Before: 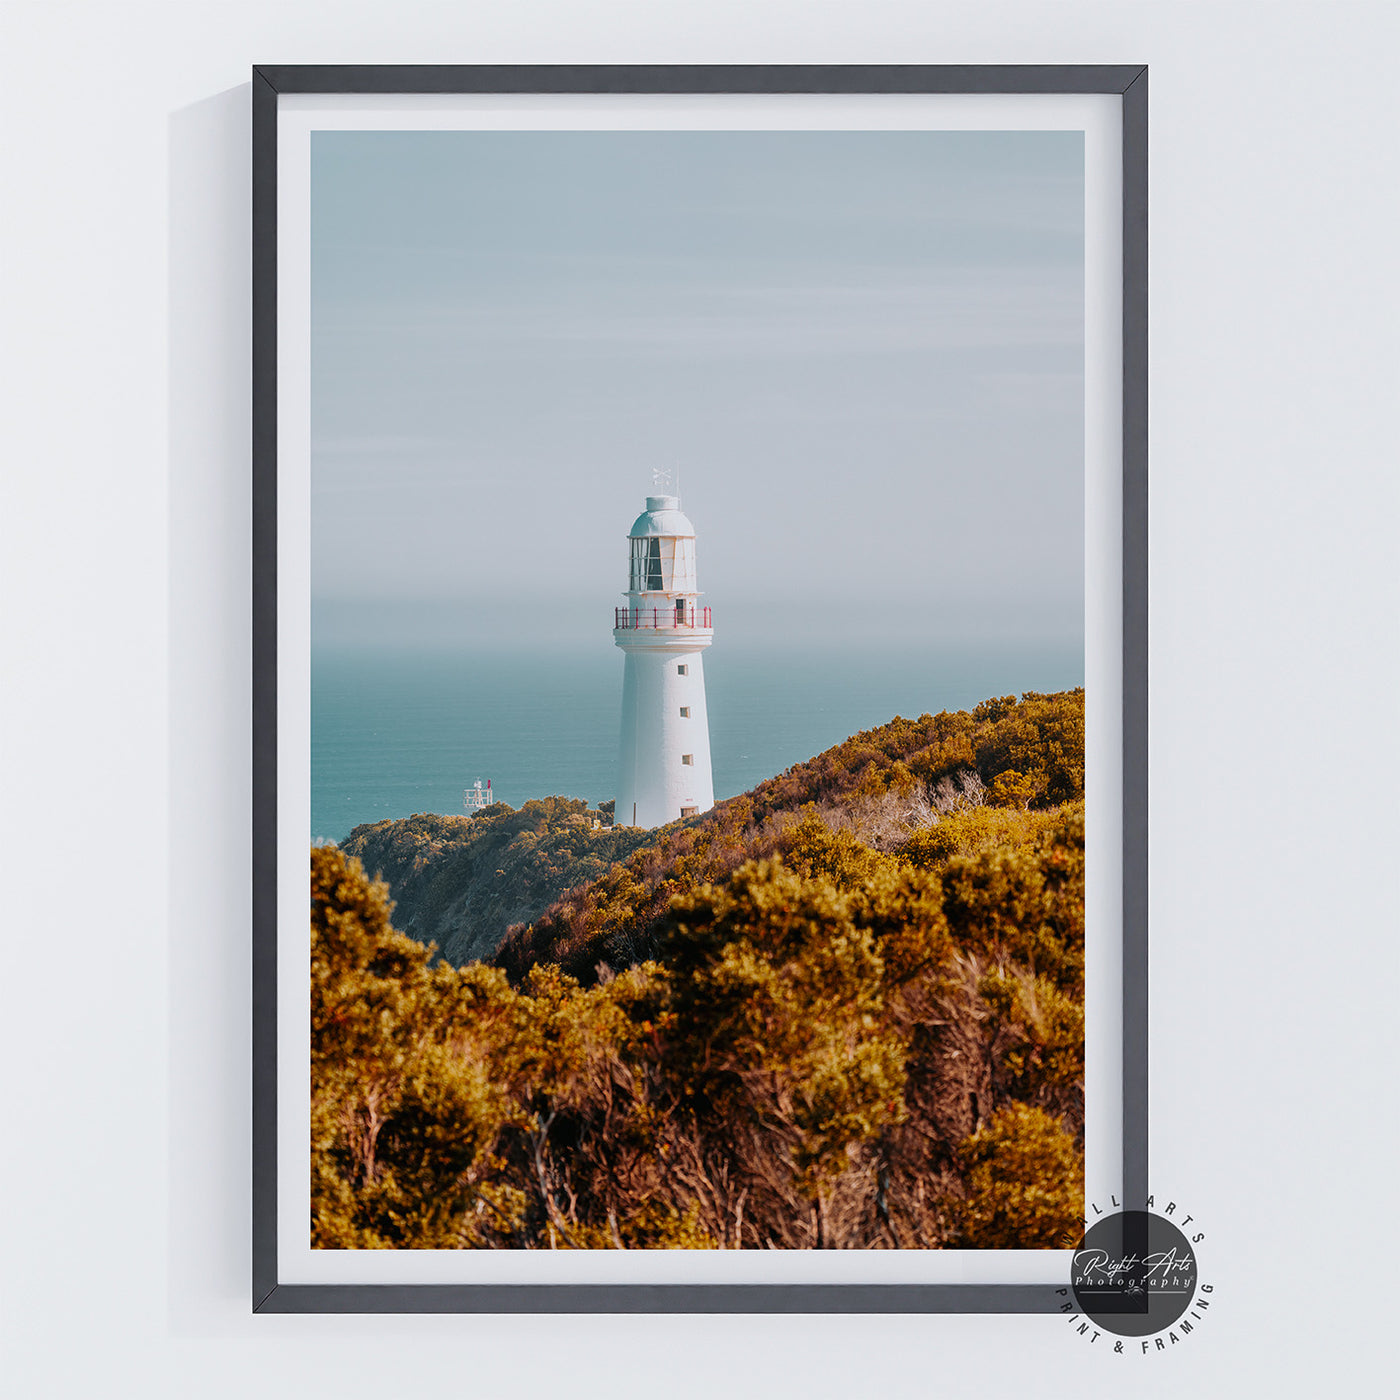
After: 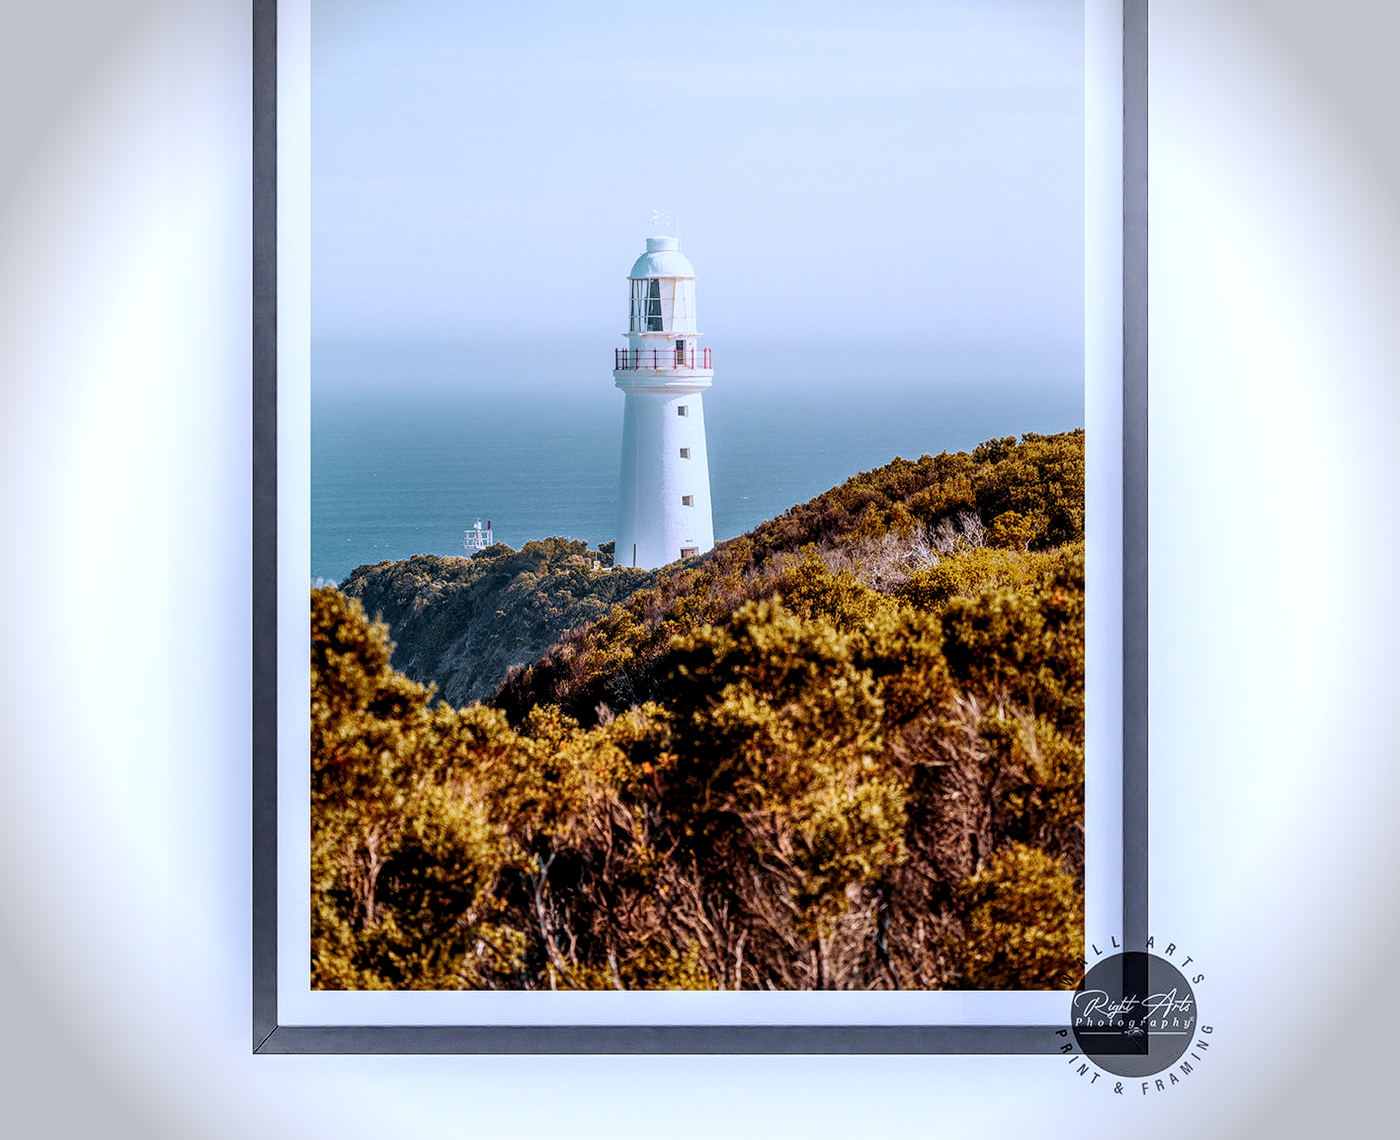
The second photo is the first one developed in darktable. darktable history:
local contrast: highlights 60%, shadows 60%, detail 160%
white balance: red 0.948, green 1.02, blue 1.176
vignetting: fall-off start 88.03%, fall-off radius 24.9%
crop and rotate: top 18.507%
shadows and highlights: highlights 70.7, soften with gaussian
